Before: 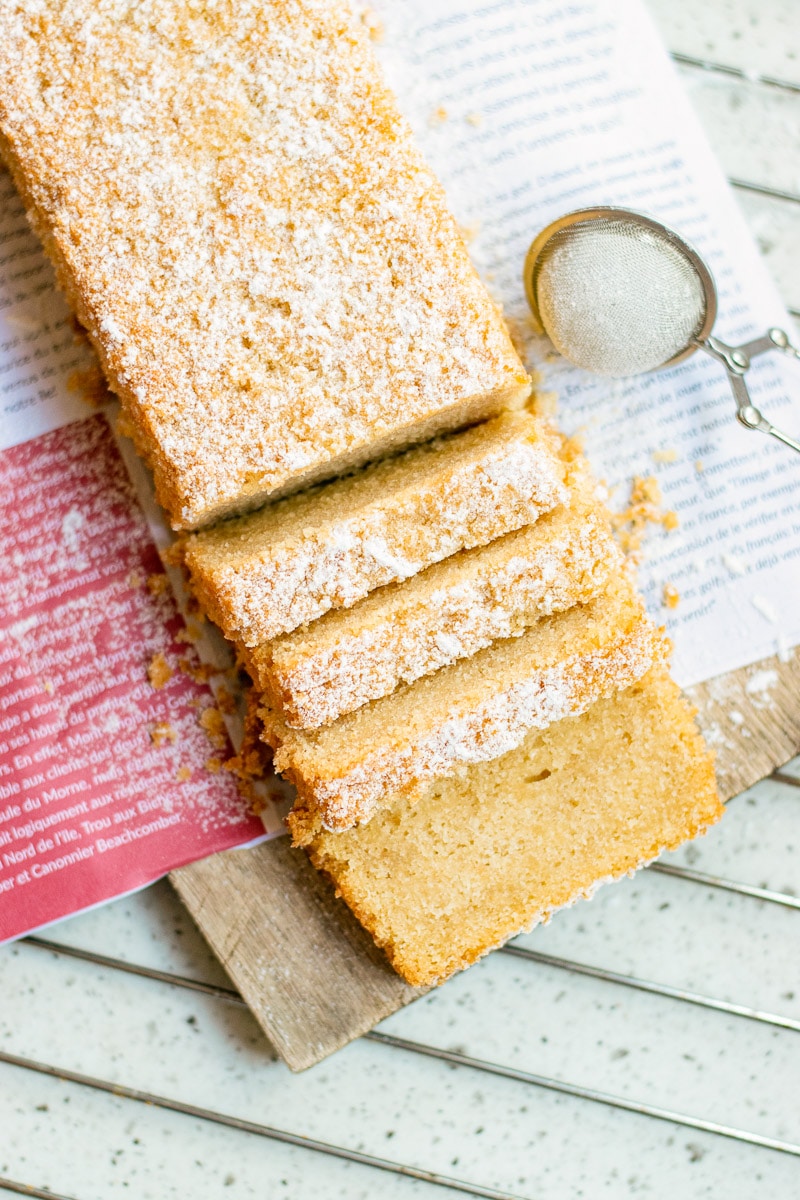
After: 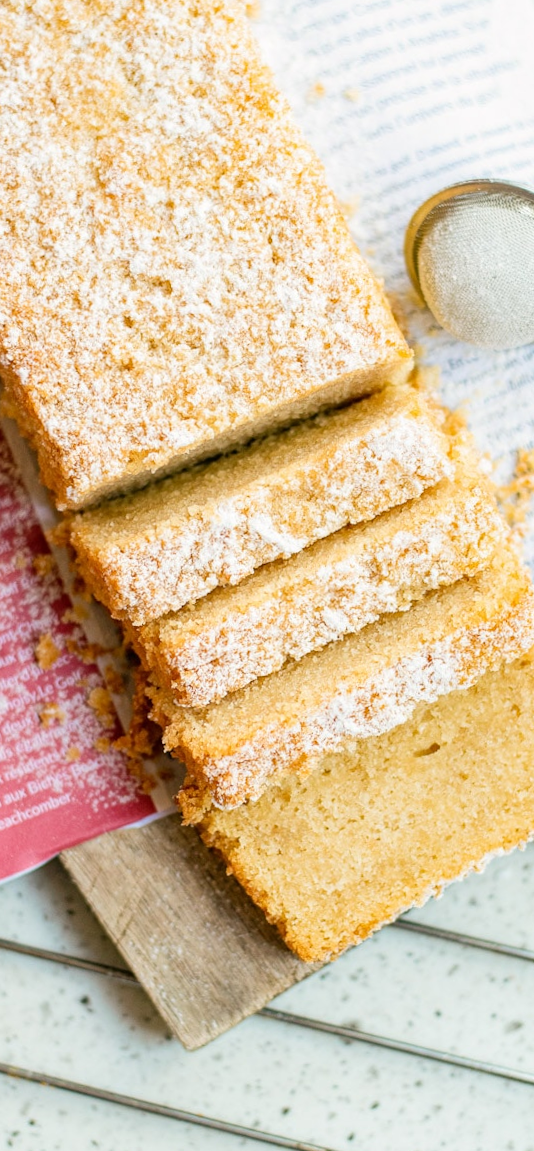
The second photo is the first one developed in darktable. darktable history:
rotate and perspective: rotation -1°, crop left 0.011, crop right 0.989, crop top 0.025, crop bottom 0.975
crop and rotate: left 14.436%, right 18.898%
